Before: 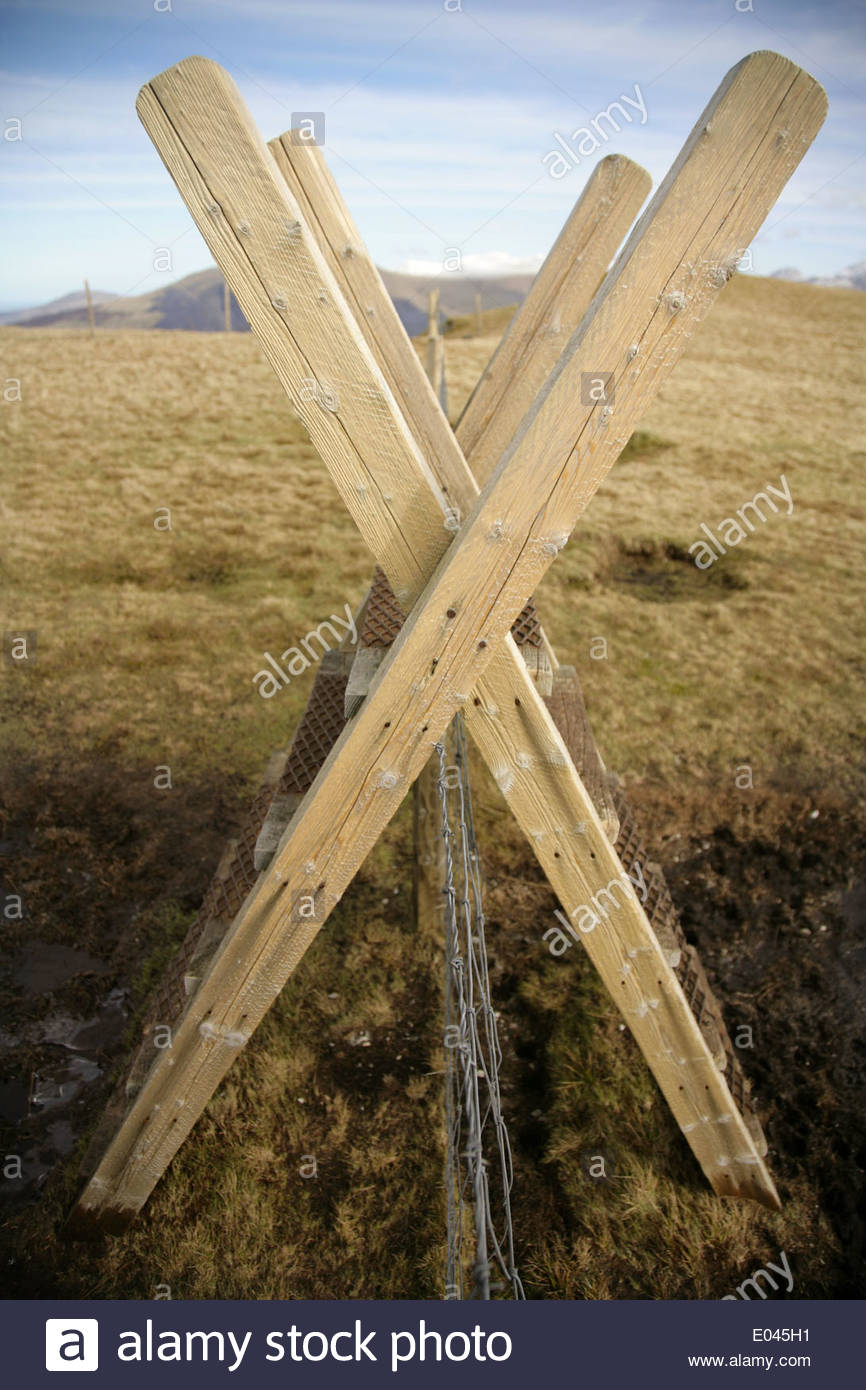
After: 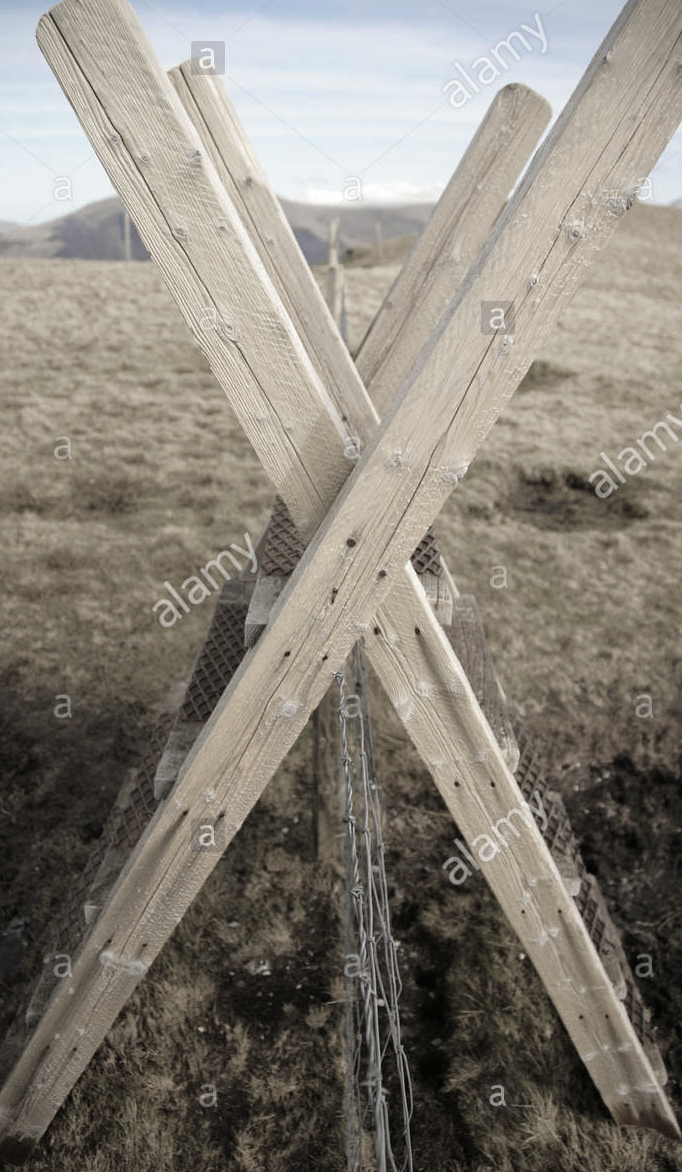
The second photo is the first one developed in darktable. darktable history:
crop: left 11.592%, top 5.122%, right 9.556%, bottom 10.515%
color zones: curves: ch1 [(0.238, 0.163) (0.476, 0.2) (0.733, 0.322) (0.848, 0.134)]
